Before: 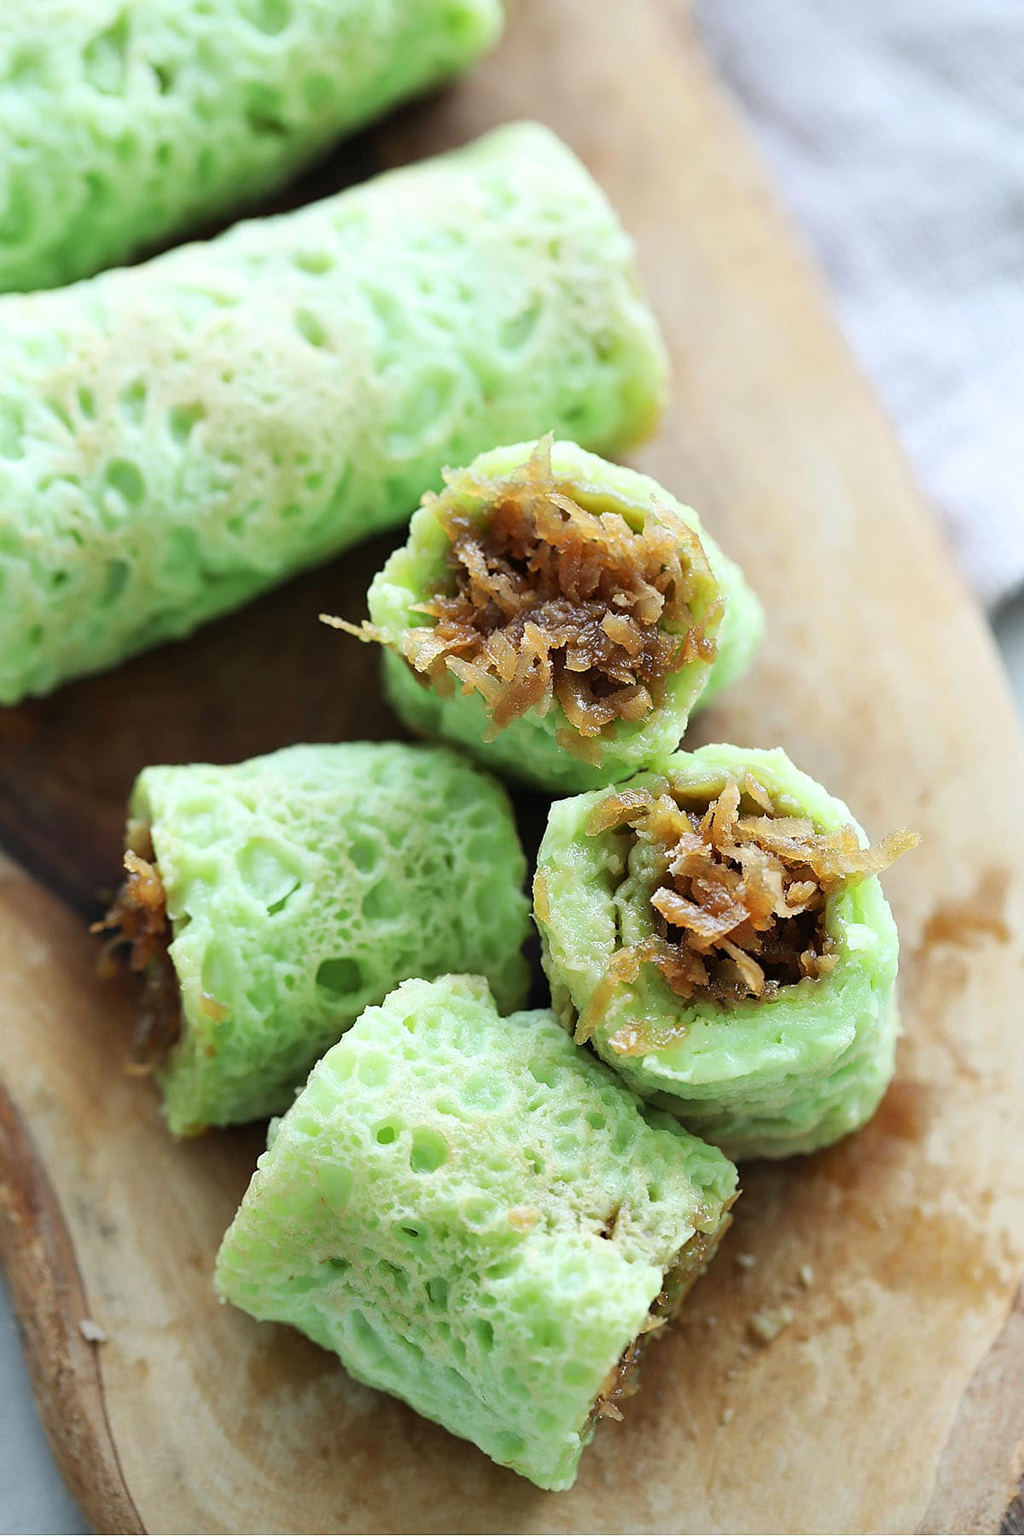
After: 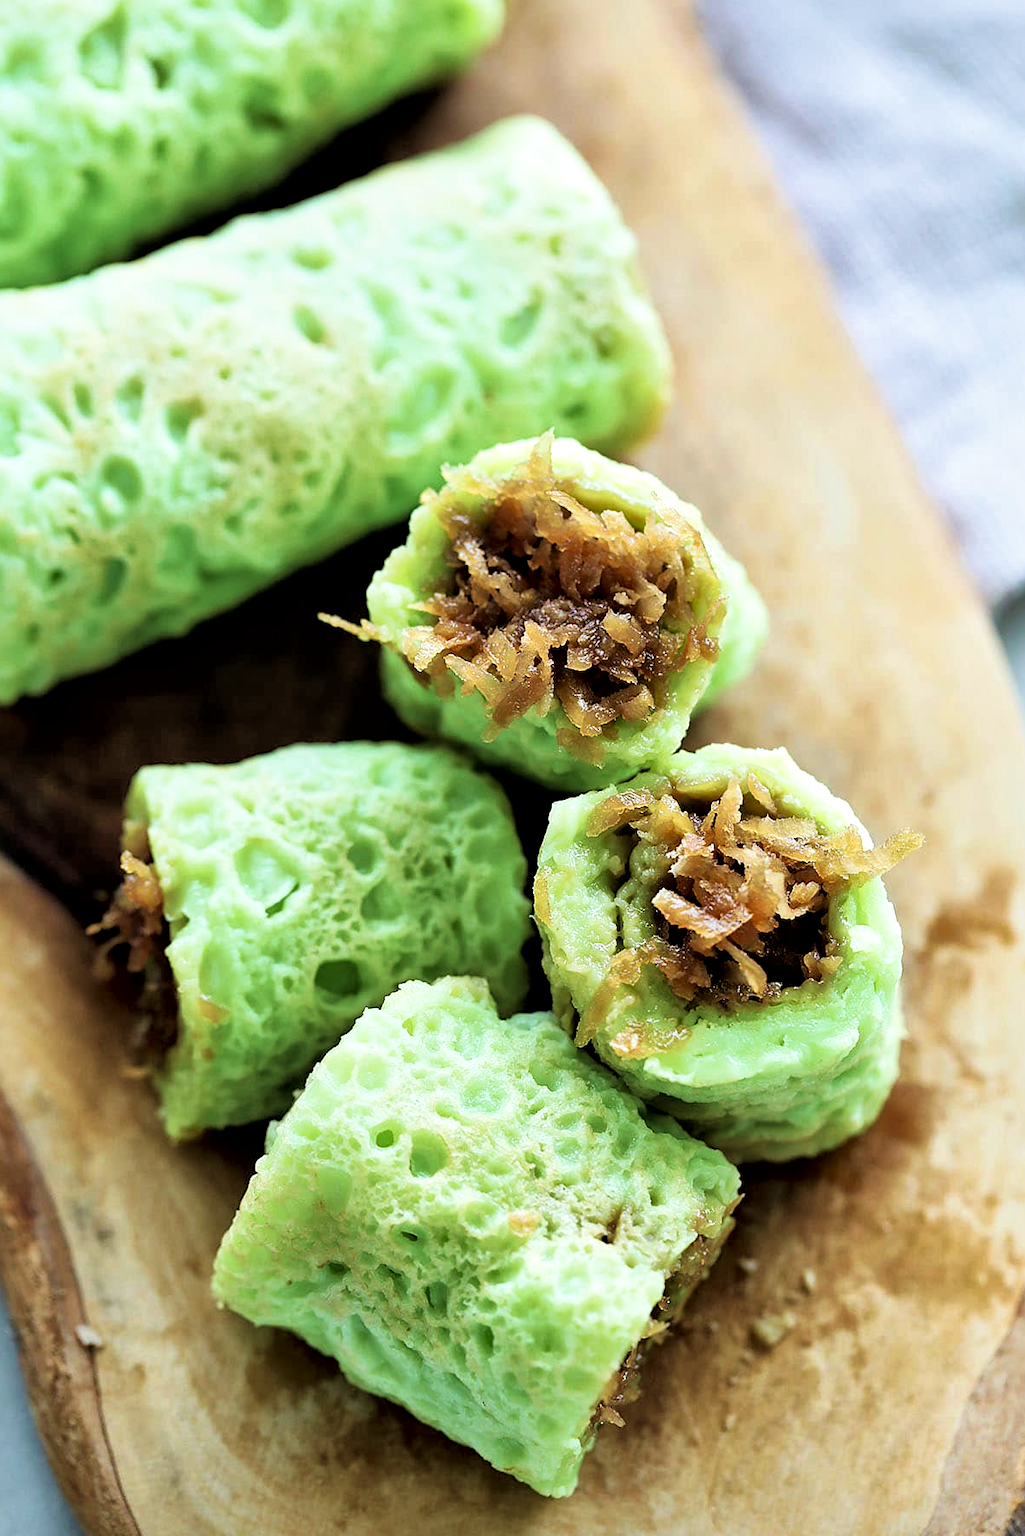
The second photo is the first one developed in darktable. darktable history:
filmic rgb: black relative exposure -4.93 EV, white relative exposure 2.84 EV, hardness 3.72
velvia: strength 56%
local contrast: mode bilateral grid, contrast 20, coarseness 50, detail 161%, midtone range 0.2
crop: left 0.434%, top 0.485%, right 0.244%, bottom 0.386%
